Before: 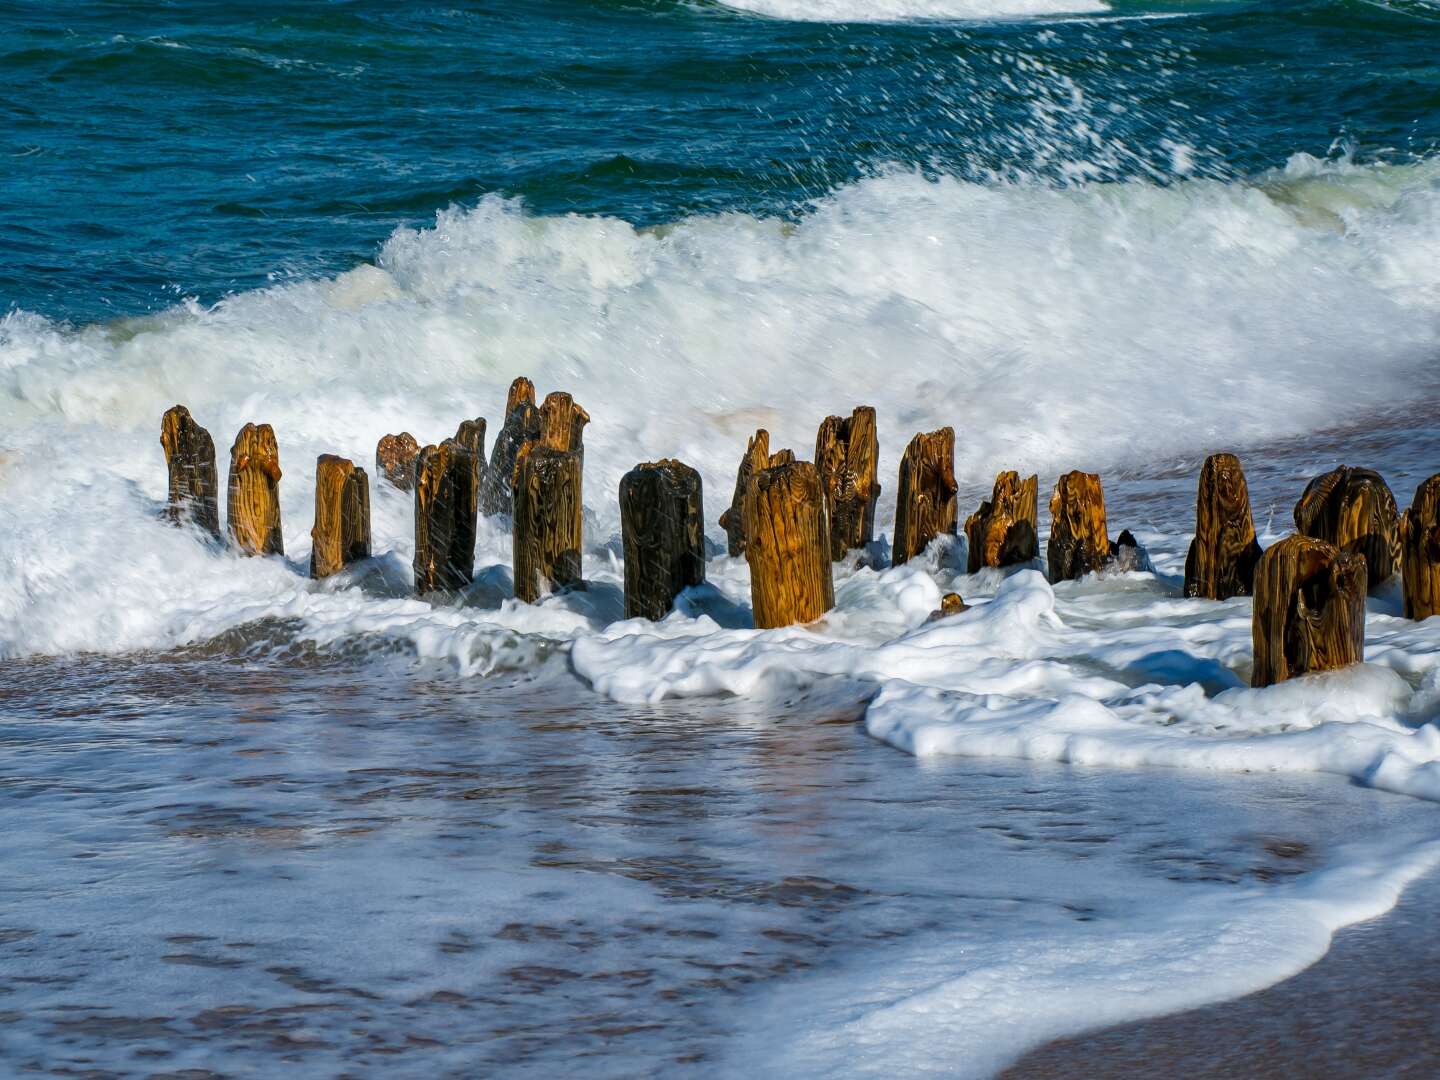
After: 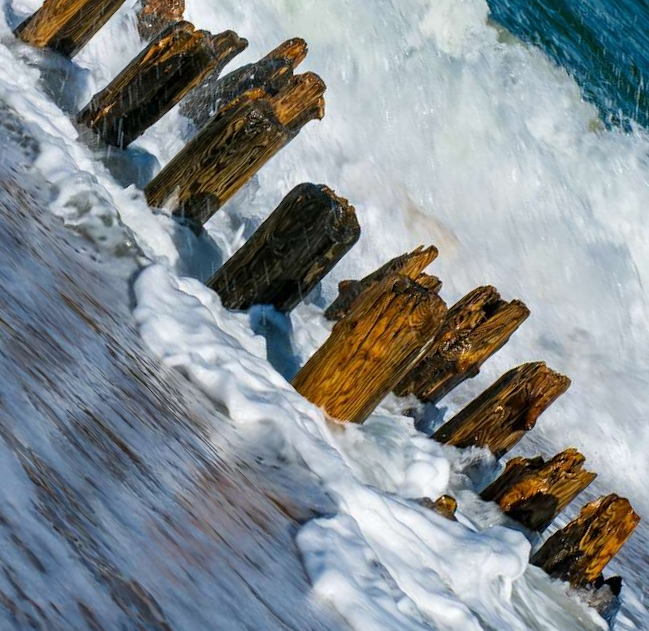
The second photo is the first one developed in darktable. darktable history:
crop and rotate: angle -45.26°, top 16.145%, right 0.916%, bottom 11.6%
